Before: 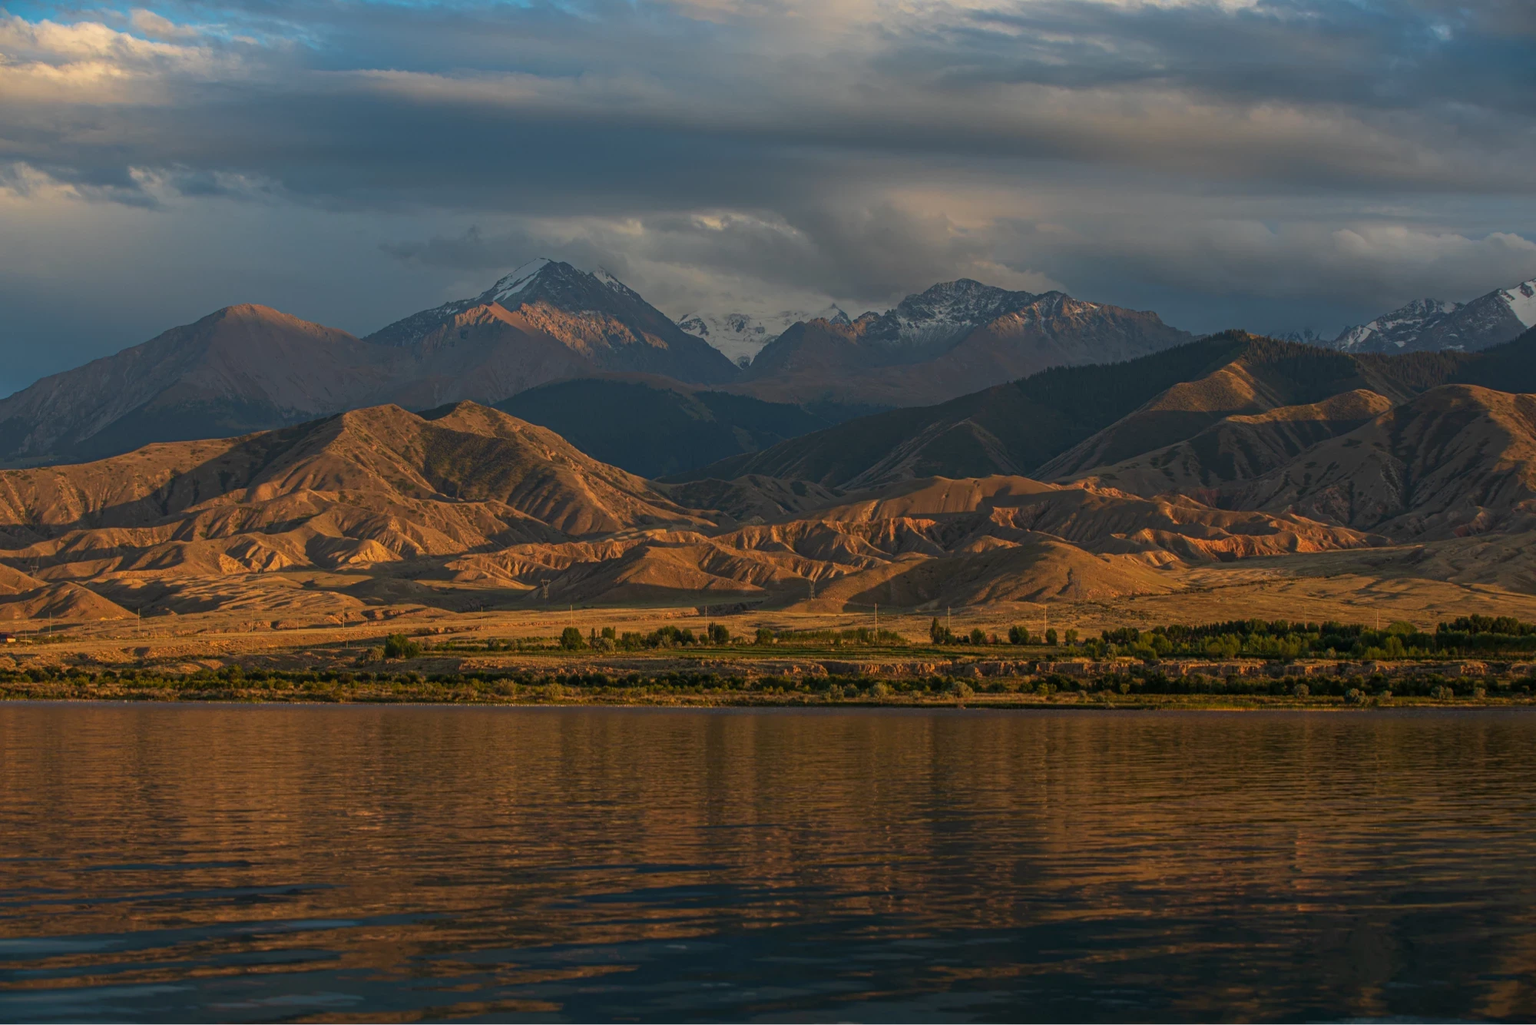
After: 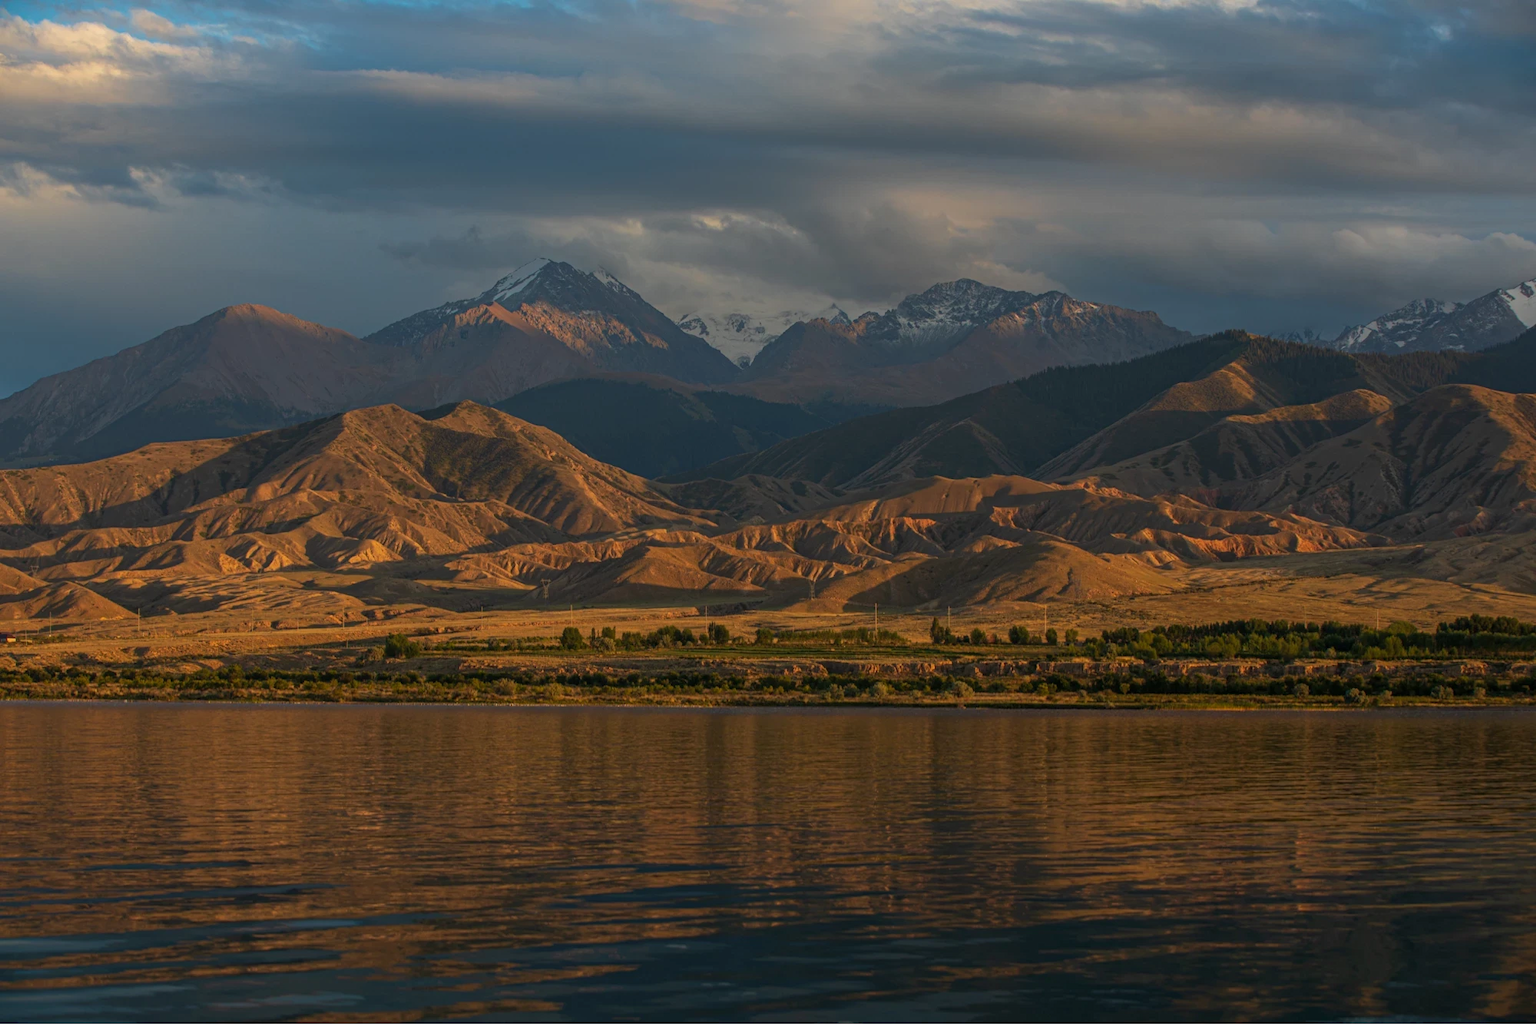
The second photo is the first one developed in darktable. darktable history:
exposure: exposure -0.041 EV, compensate exposure bias true, compensate highlight preservation false
